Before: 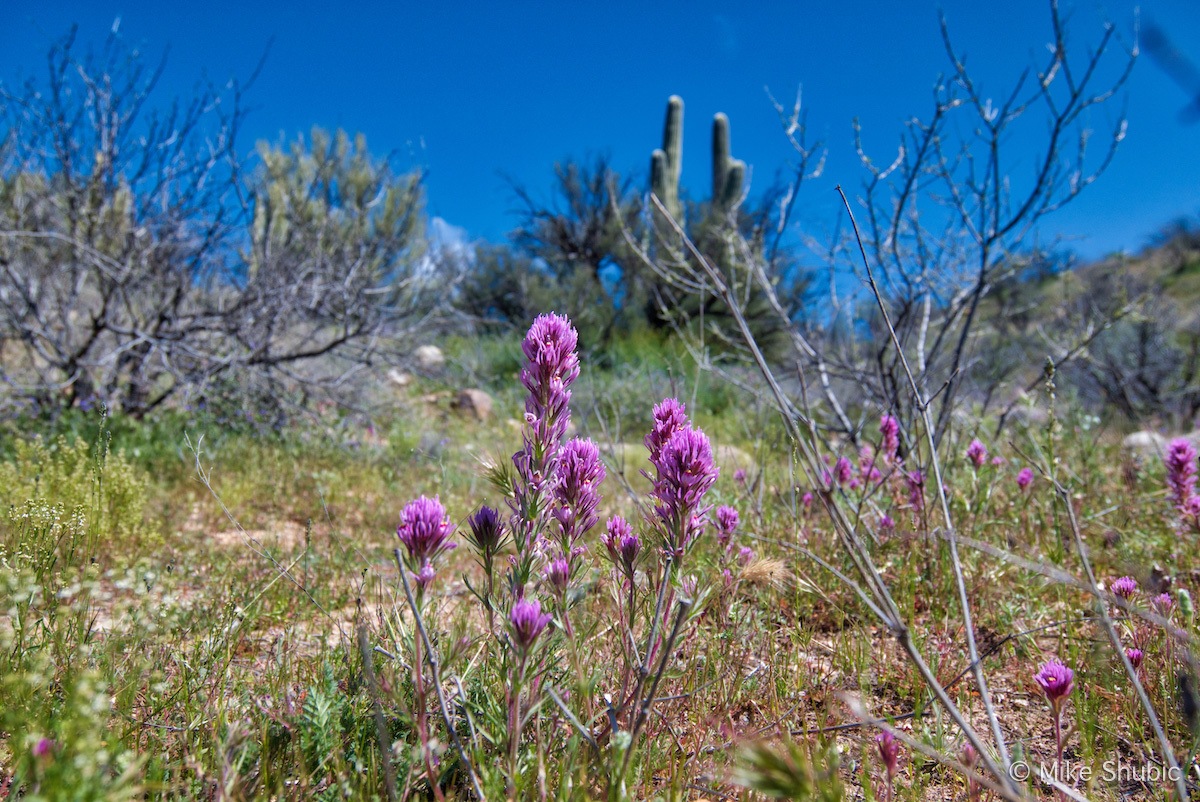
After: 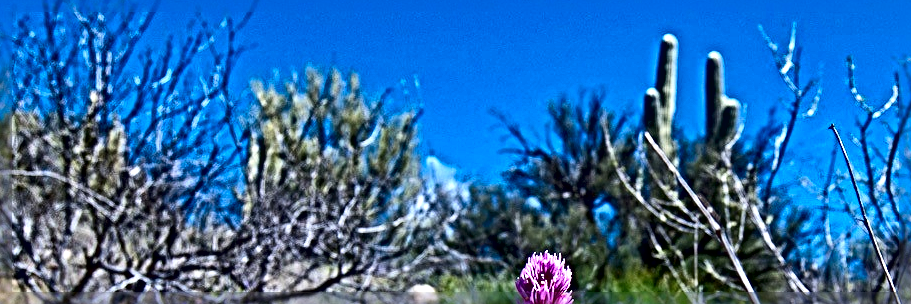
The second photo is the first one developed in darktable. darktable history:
crop: left 0.573%, top 7.638%, right 23.475%, bottom 54.453%
sharpen: radius 6.27, amount 1.789, threshold 0.055
contrast brightness saturation: contrast 0.184, saturation 0.31
tone curve: curves: ch0 [(0, 0) (0.003, 0.003) (0.011, 0.011) (0.025, 0.025) (0.044, 0.044) (0.069, 0.069) (0.1, 0.099) (0.136, 0.135) (0.177, 0.177) (0.224, 0.224) (0.277, 0.276) (0.335, 0.334) (0.399, 0.398) (0.468, 0.467) (0.543, 0.547) (0.623, 0.626) (0.709, 0.712) (0.801, 0.802) (0.898, 0.898) (1, 1)], color space Lab, linked channels, preserve colors none
tone equalizer: -8 EV -0.001 EV, -7 EV 0.003 EV, -6 EV -0.003 EV, -5 EV -0.009 EV, -4 EV -0.076 EV, -3 EV -0.205 EV, -2 EV -0.265 EV, -1 EV 0.113 EV, +0 EV 0.321 EV
